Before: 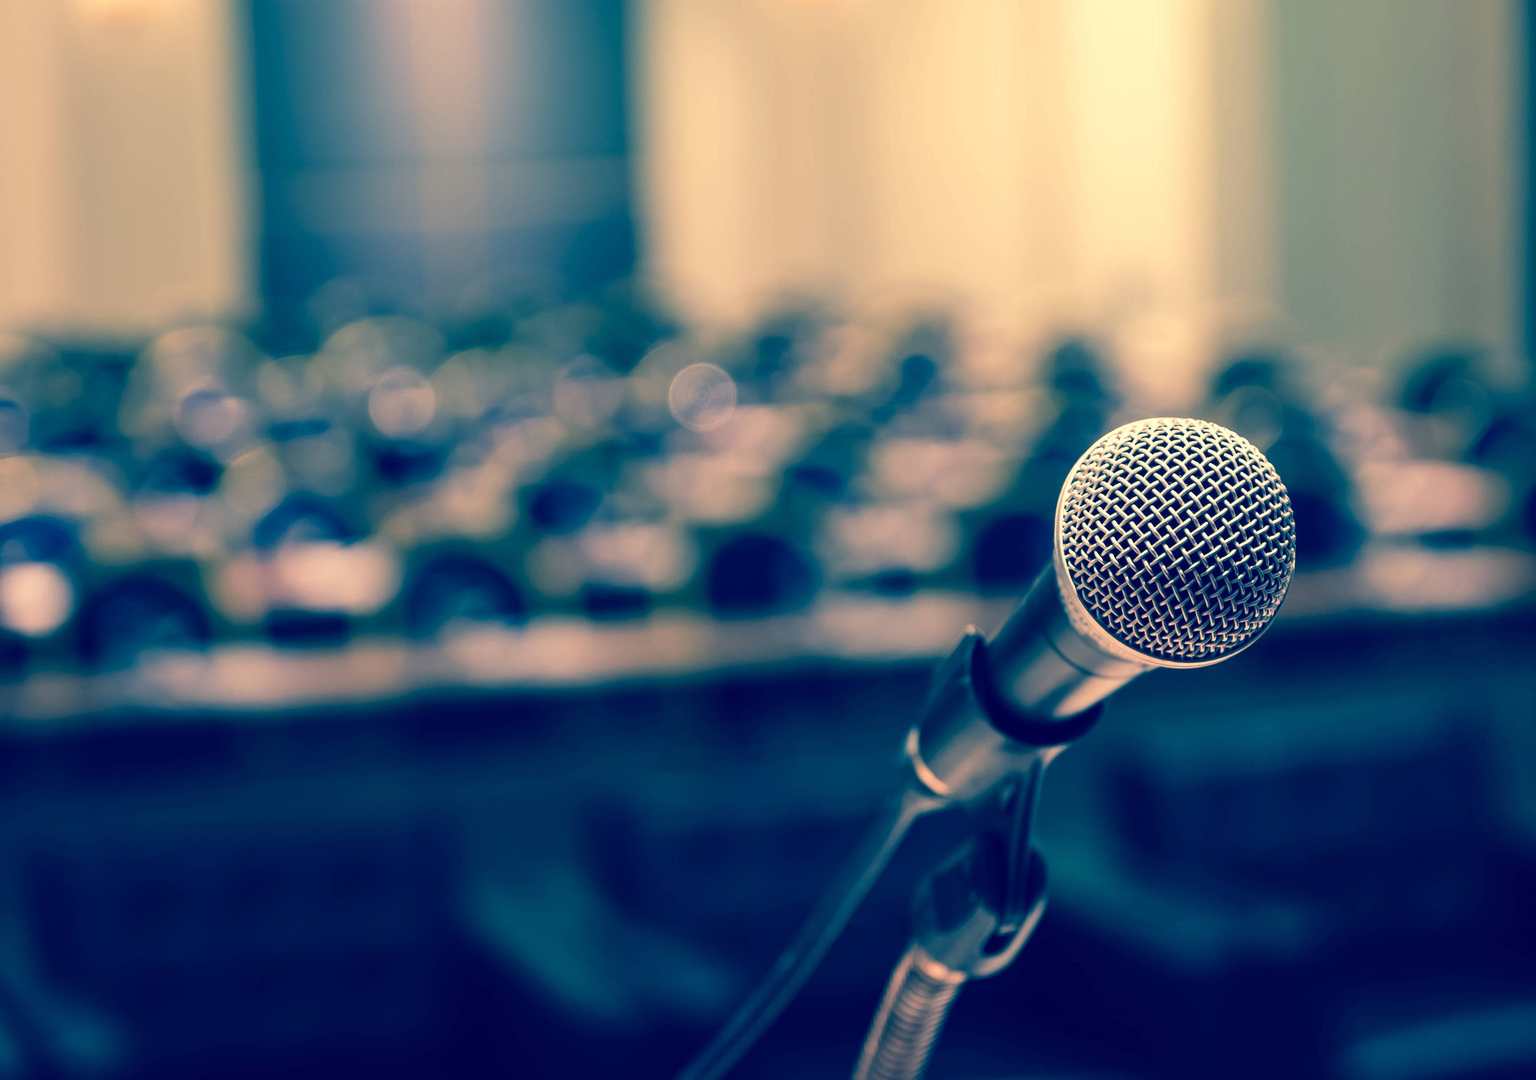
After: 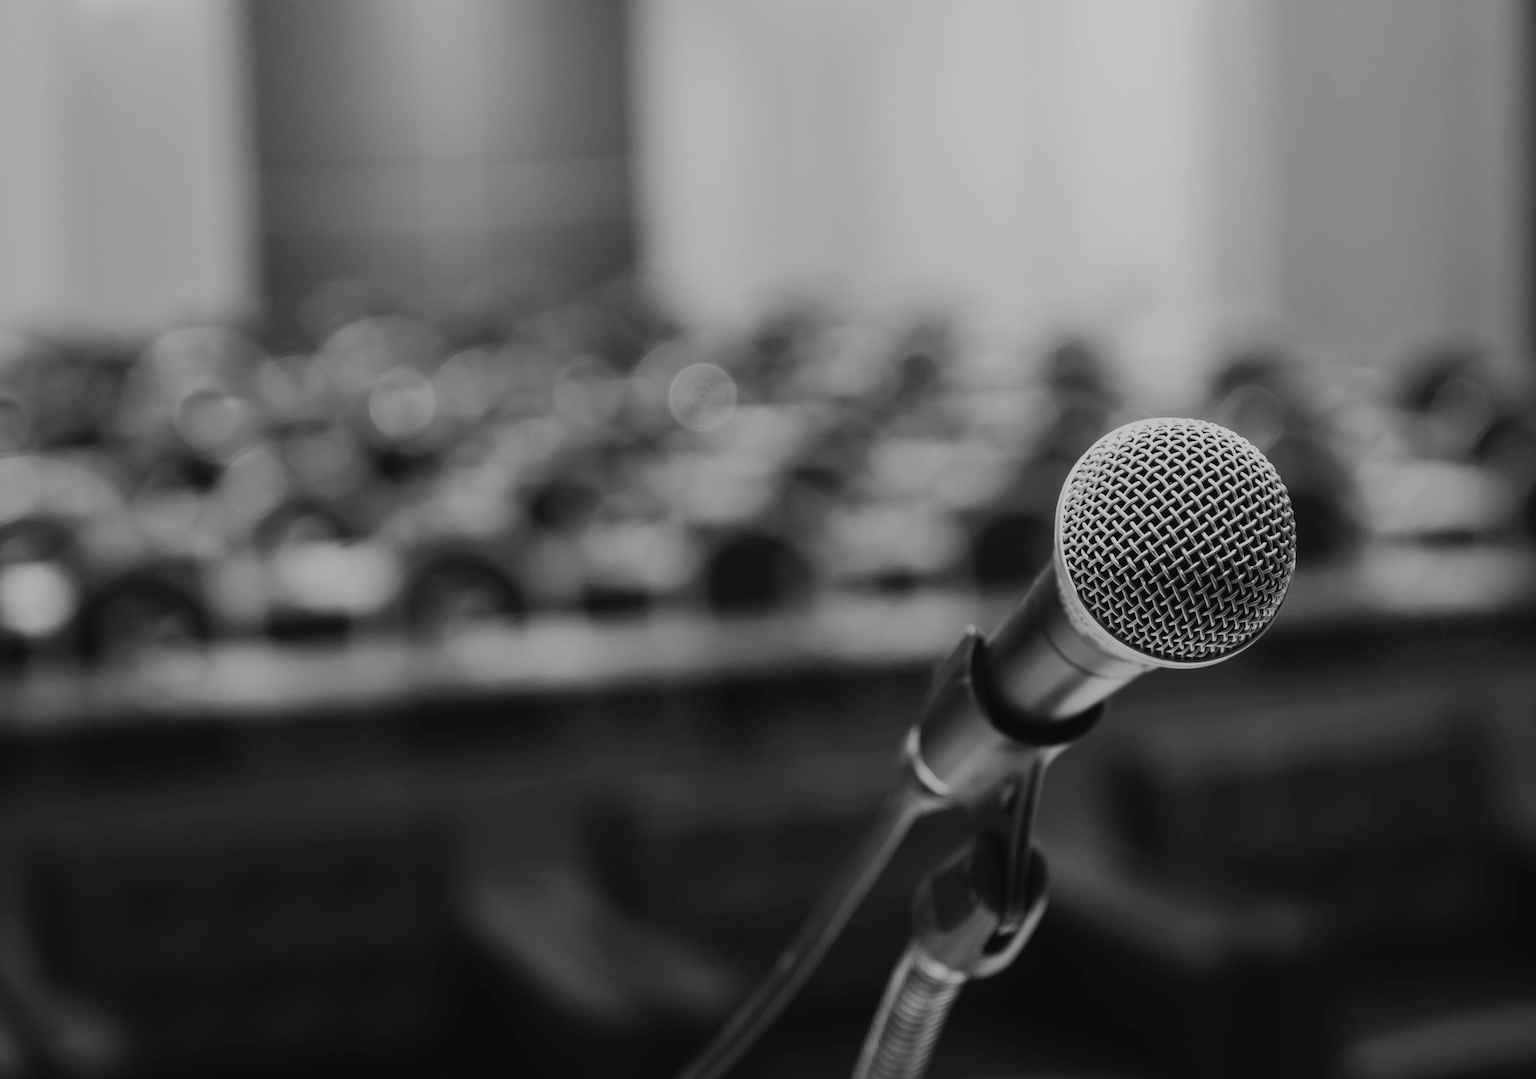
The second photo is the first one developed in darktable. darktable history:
white balance: red 0.924, blue 1.095
monochrome: a -35.87, b 49.73, size 1.7
filmic rgb: black relative exposure -6.15 EV, white relative exposure 6.96 EV, hardness 2.23, color science v6 (2022)
